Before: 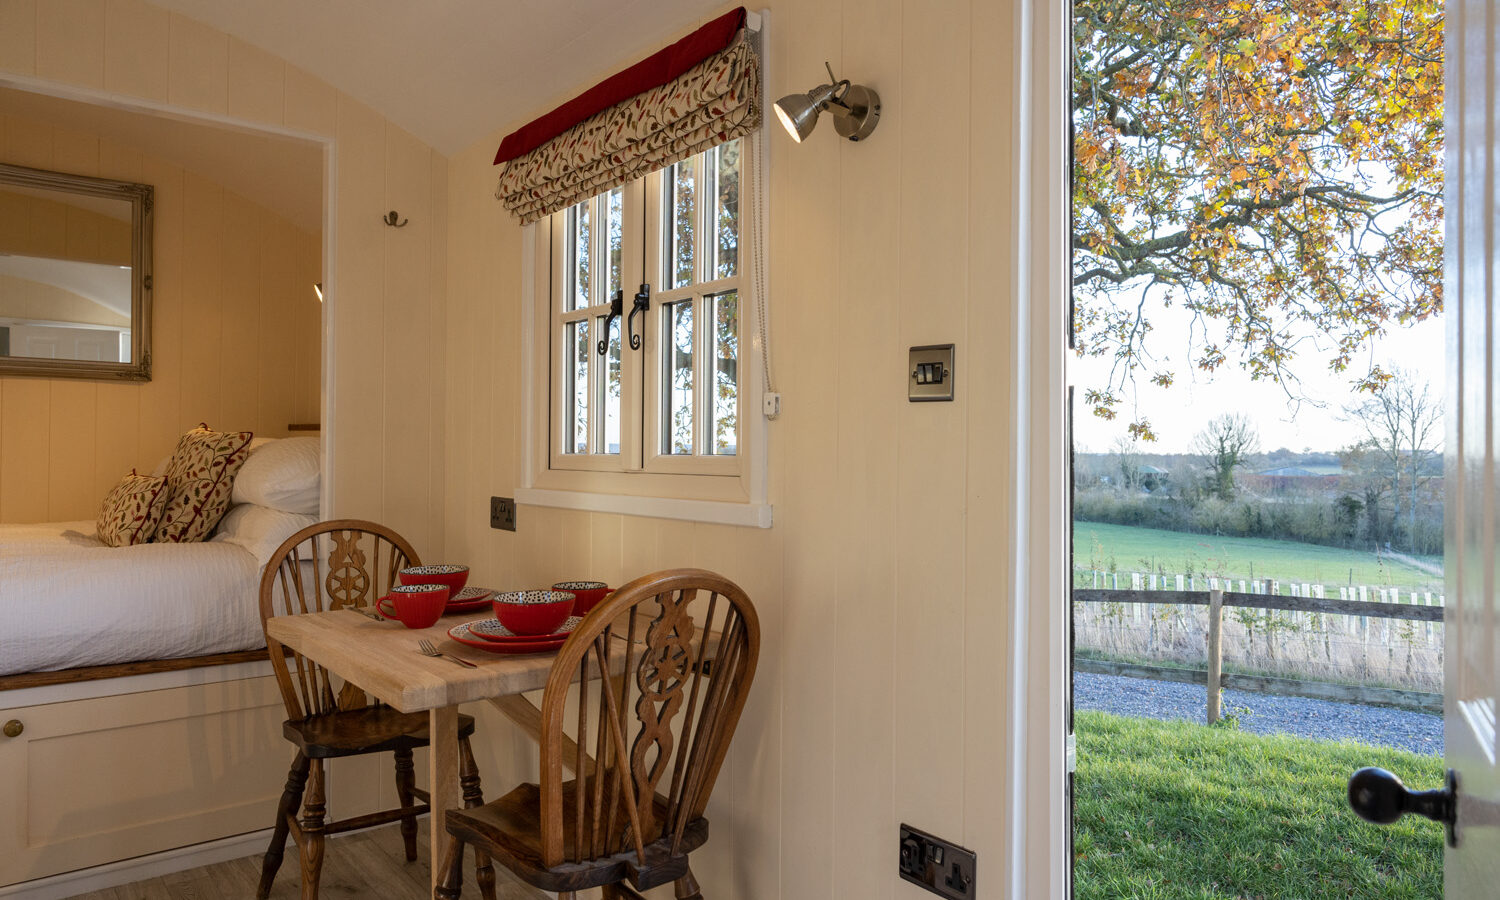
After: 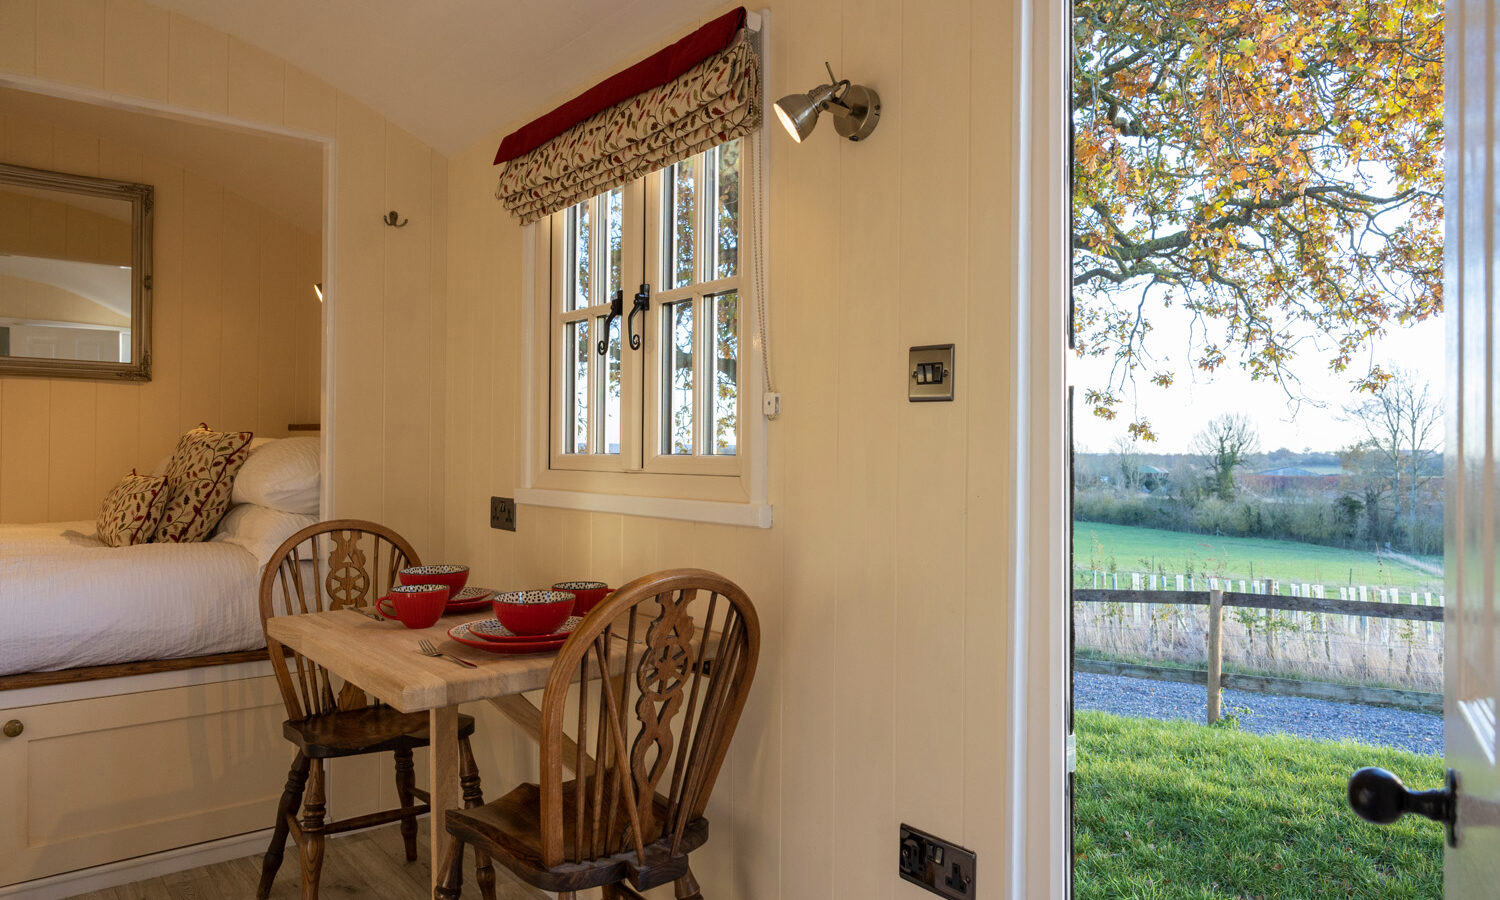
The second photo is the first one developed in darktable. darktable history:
velvia: strength 26.84%
